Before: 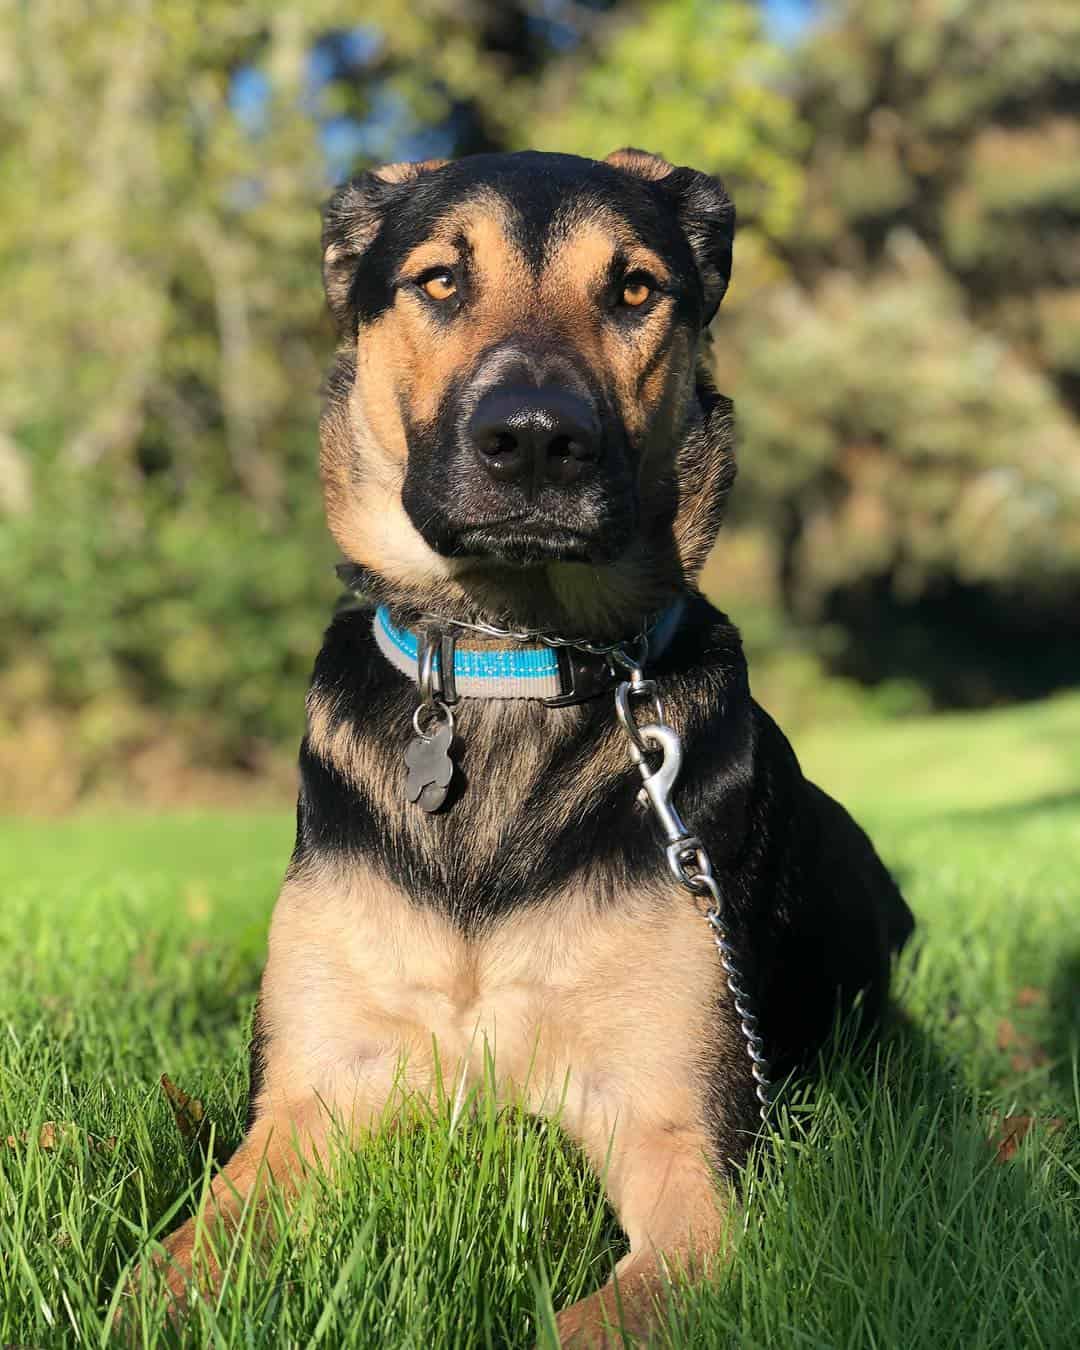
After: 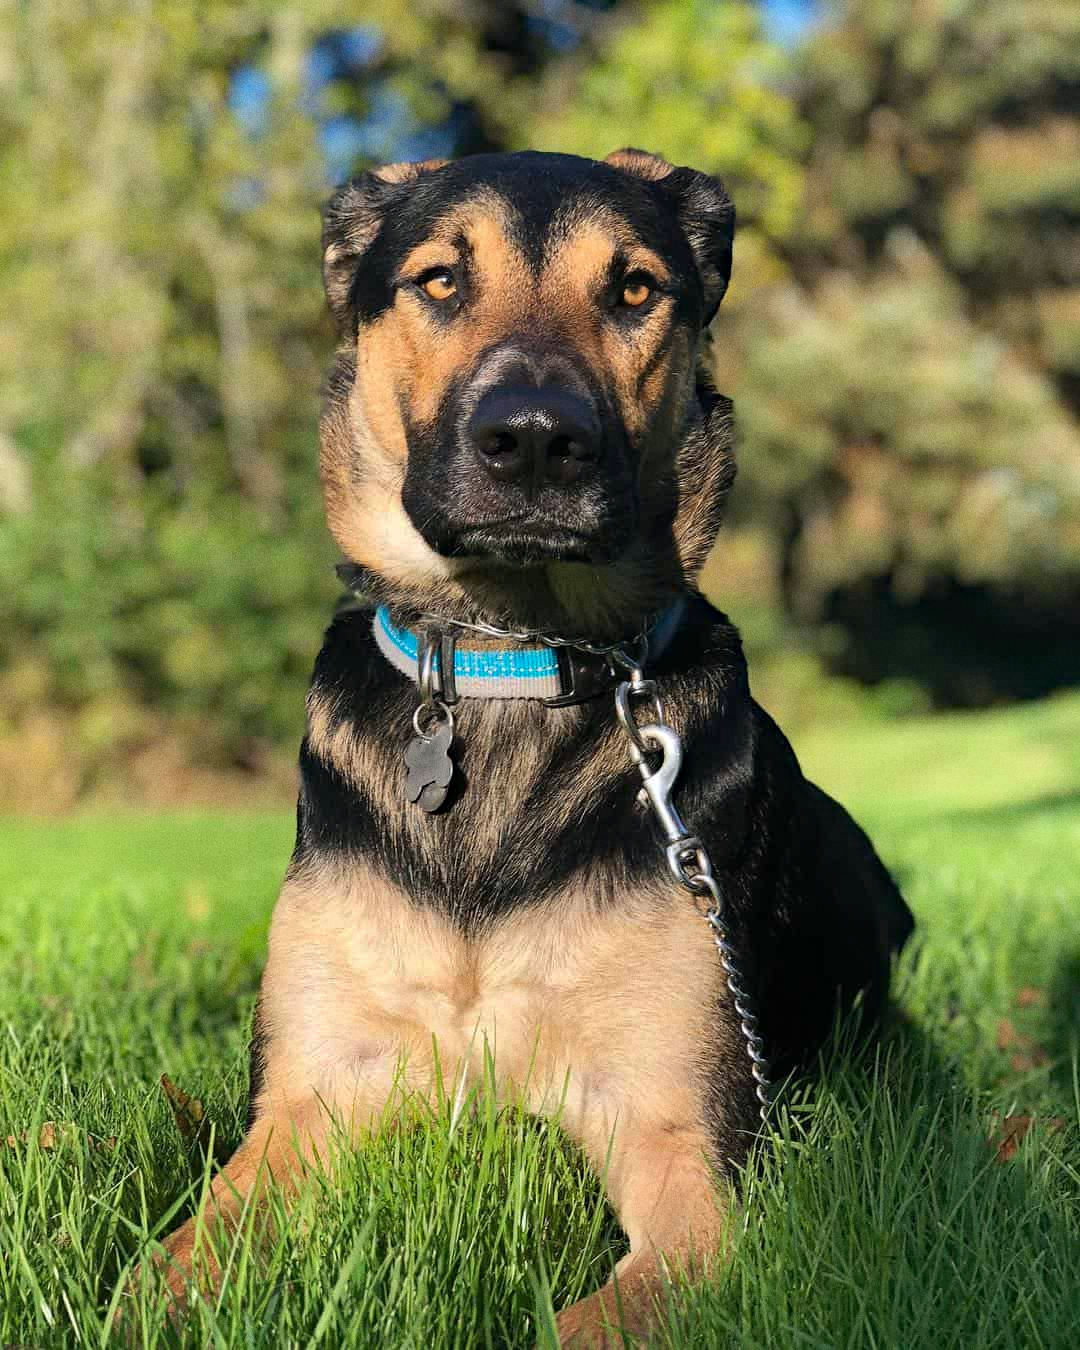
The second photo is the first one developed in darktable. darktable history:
haze removal: compatibility mode true, adaptive false
exposure: black level correction 0, compensate exposure bias true, compensate highlight preservation false
grain: coarseness 0.47 ISO
